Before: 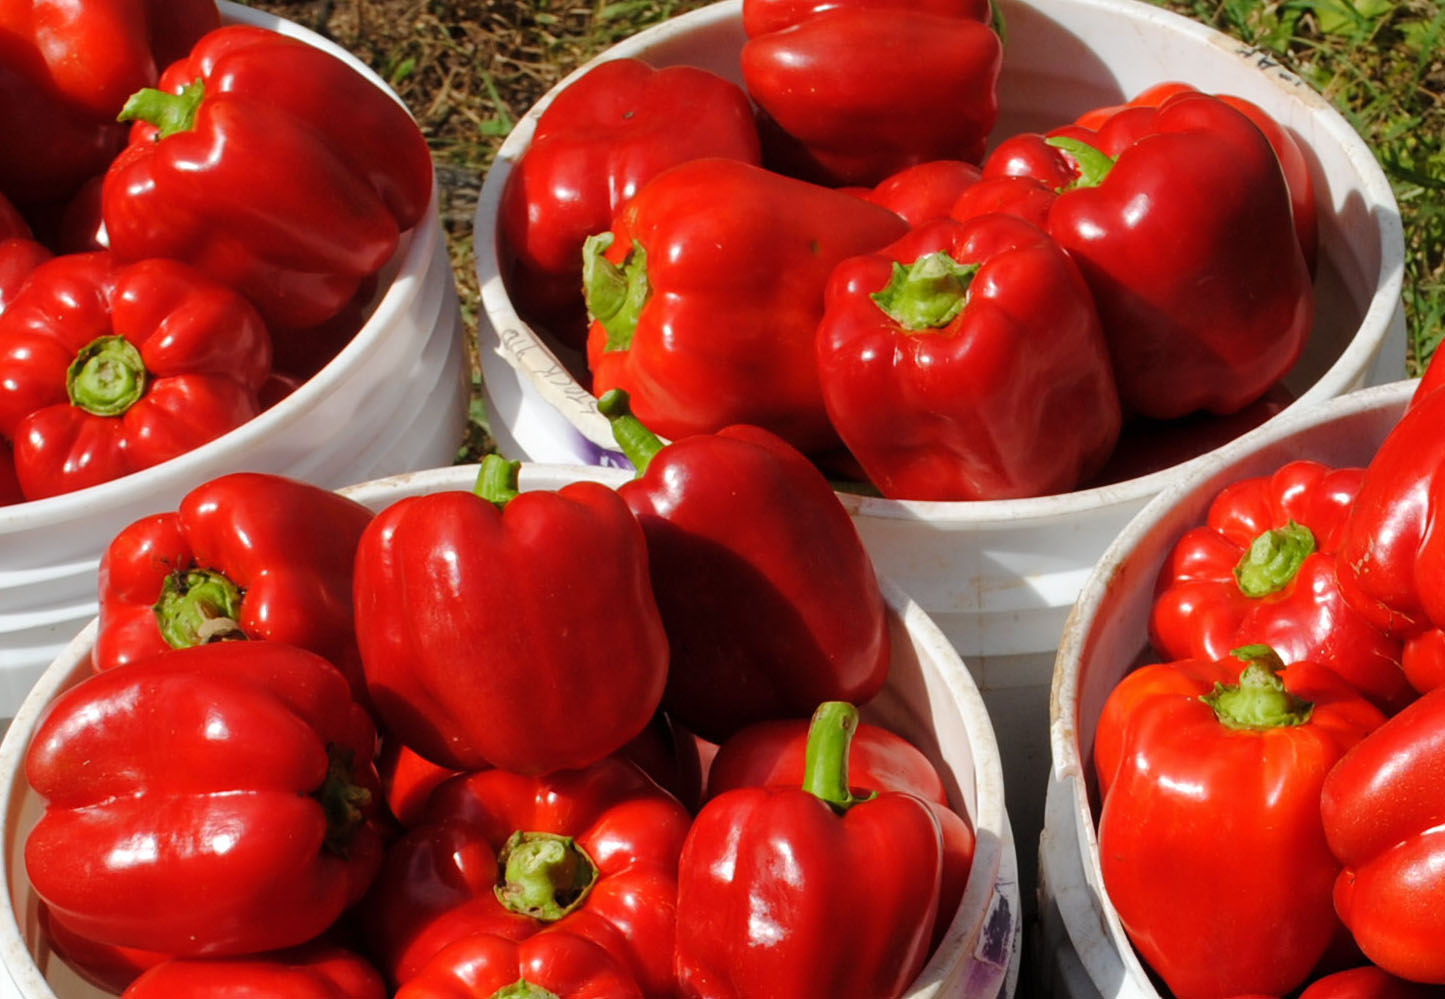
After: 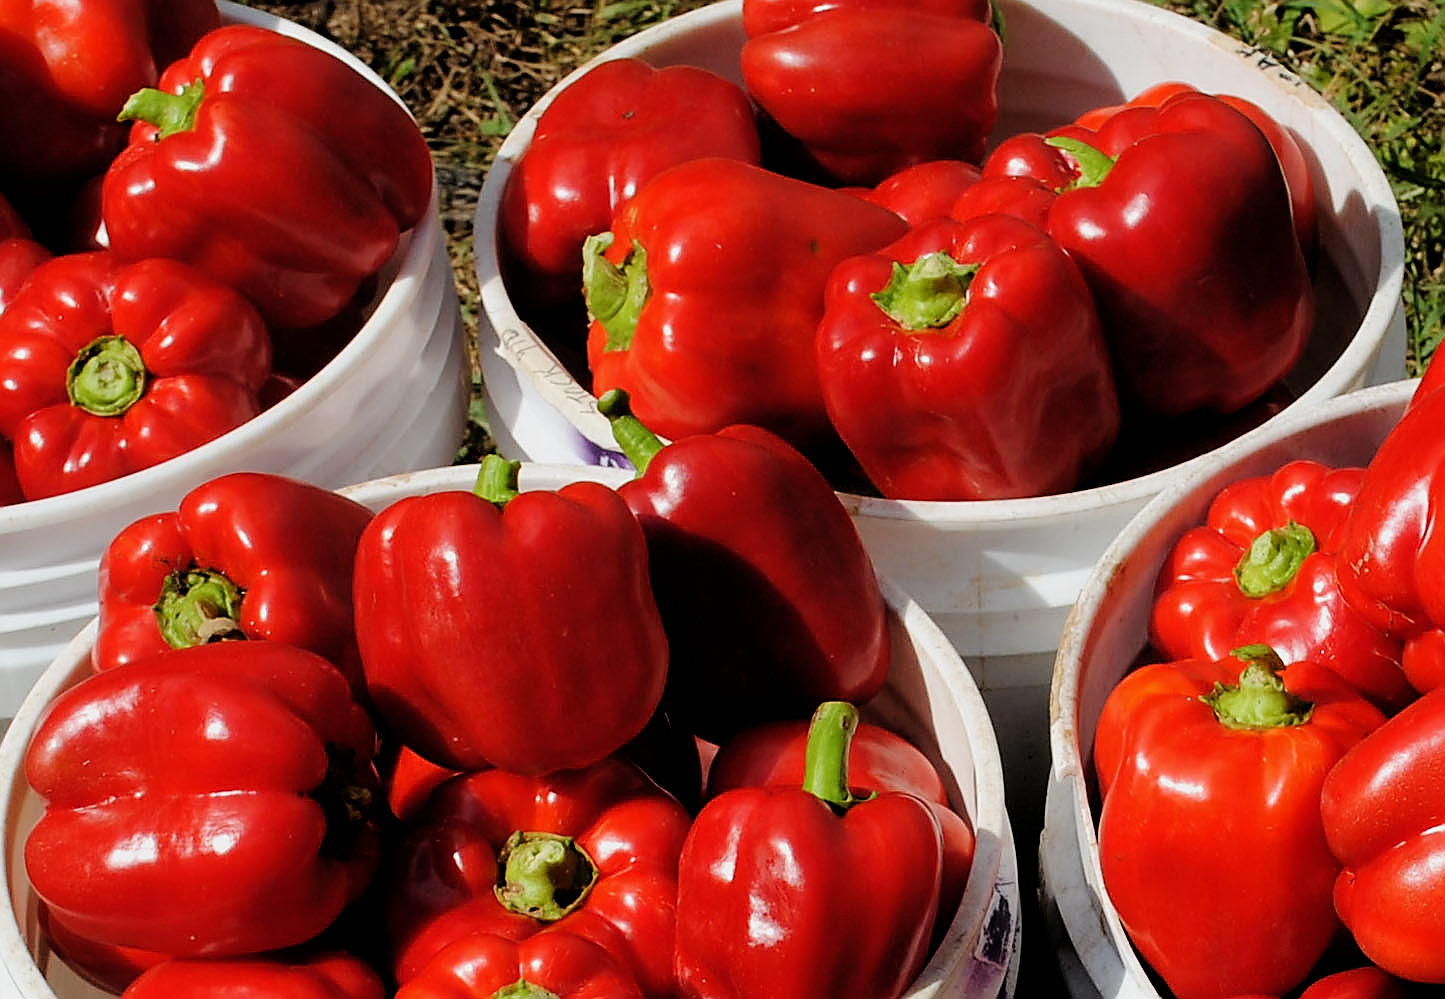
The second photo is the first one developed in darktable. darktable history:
filmic rgb: black relative exposure -5.09 EV, white relative exposure 3.2 EV, hardness 3.47, contrast 1.184, highlights saturation mix -29.48%
sharpen: radius 1.419, amount 1.238, threshold 0.687
